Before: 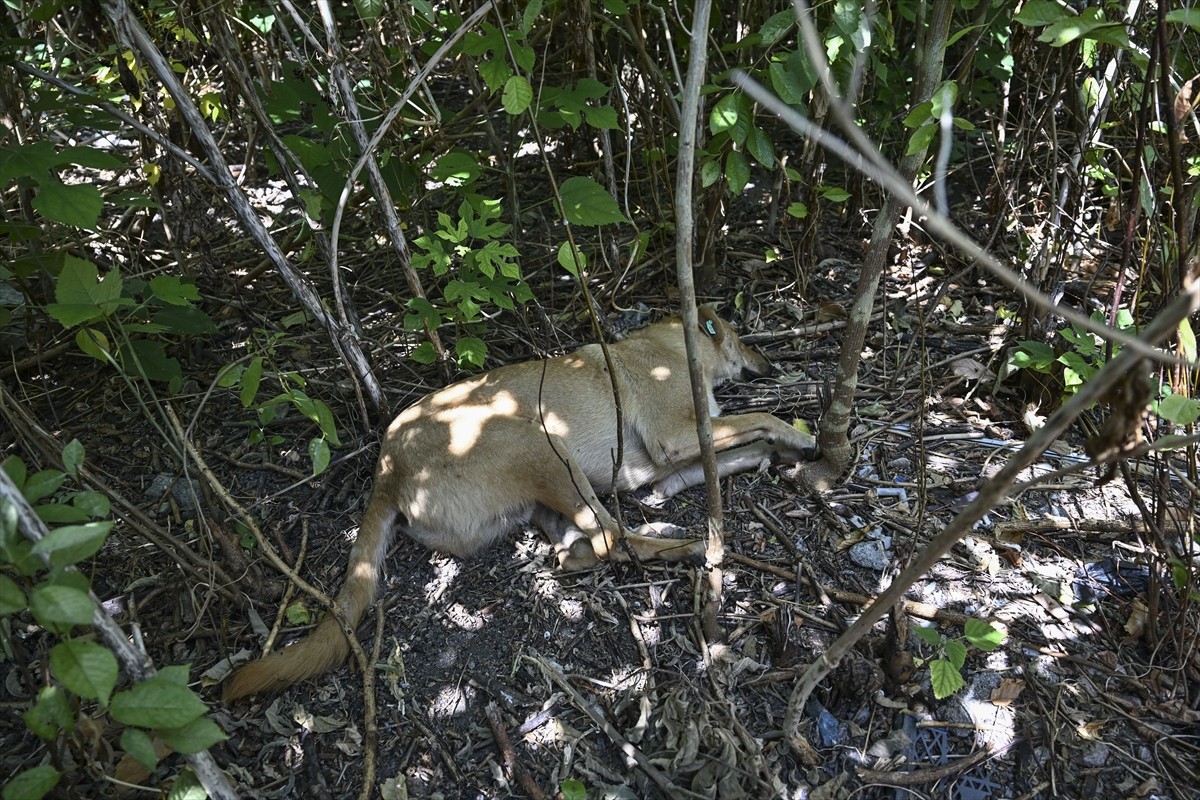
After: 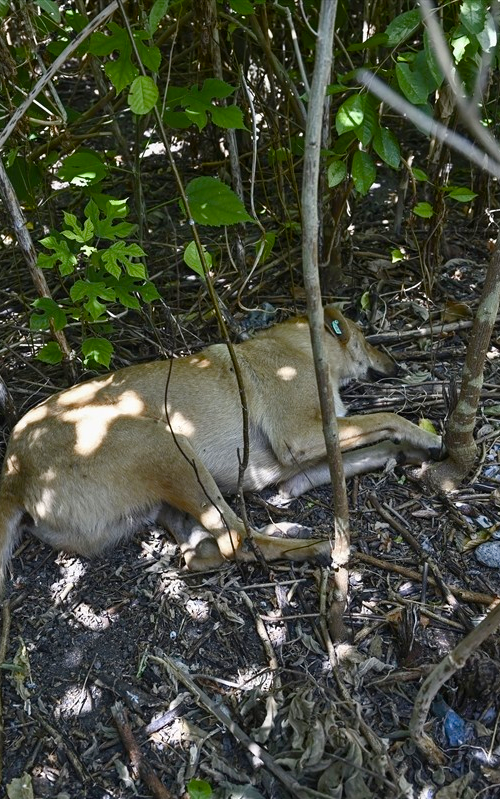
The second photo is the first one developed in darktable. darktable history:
color balance rgb: perceptual saturation grading › global saturation 20%, perceptual saturation grading › highlights -25%, perceptual saturation grading › shadows 50%
crop: left 31.229%, right 27.105%
